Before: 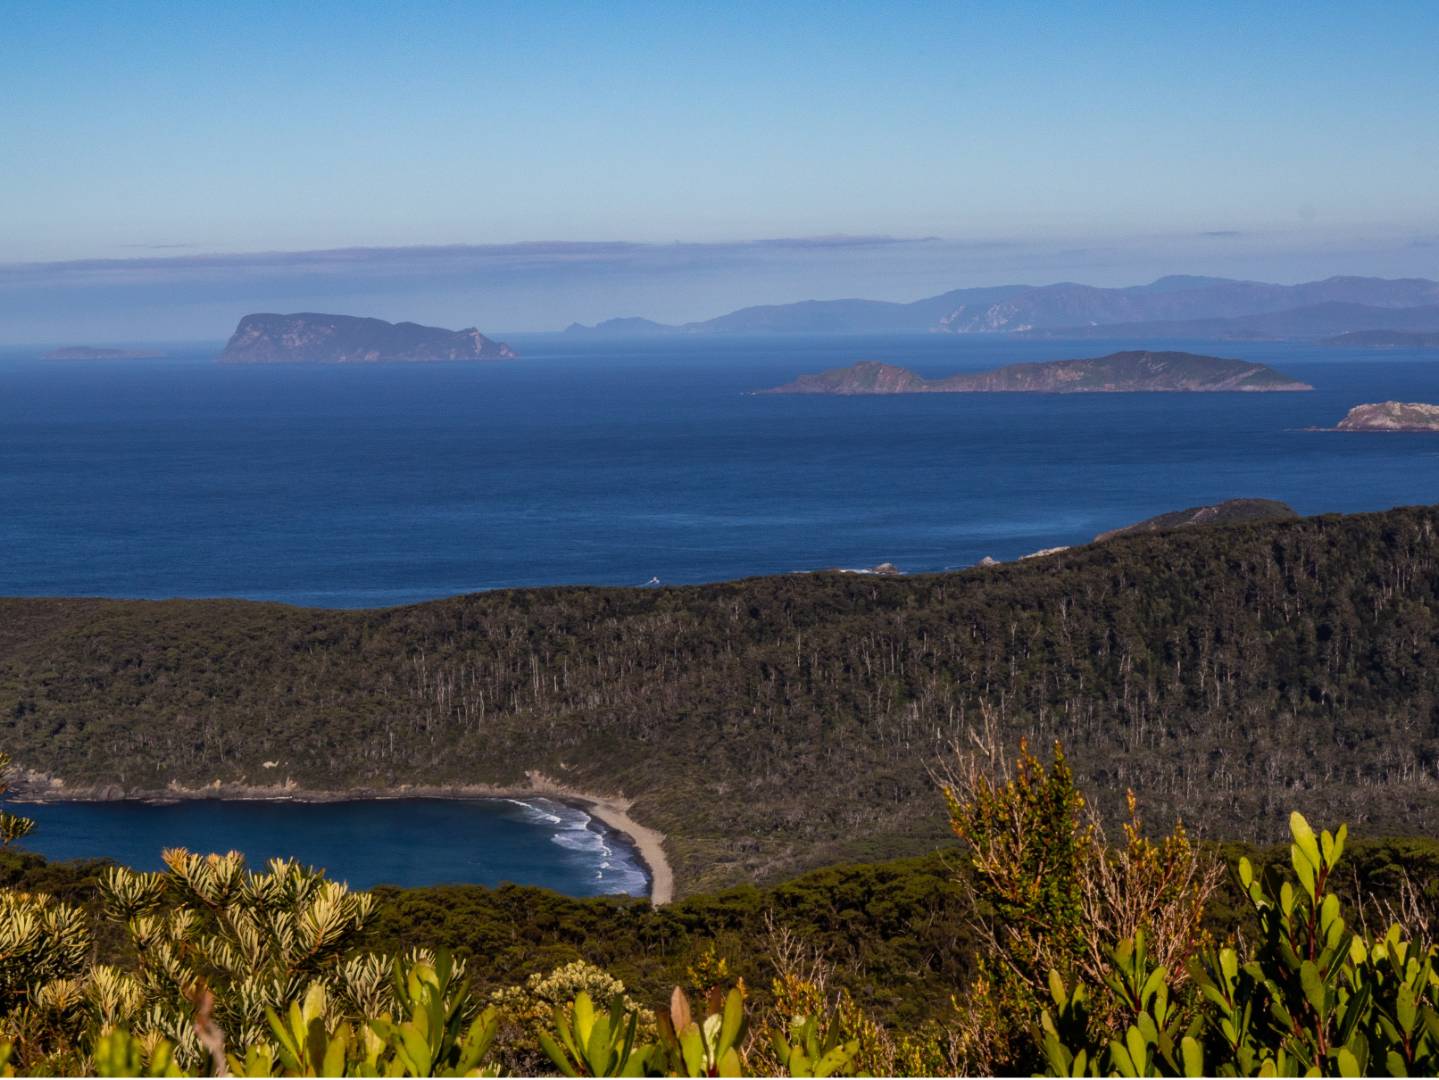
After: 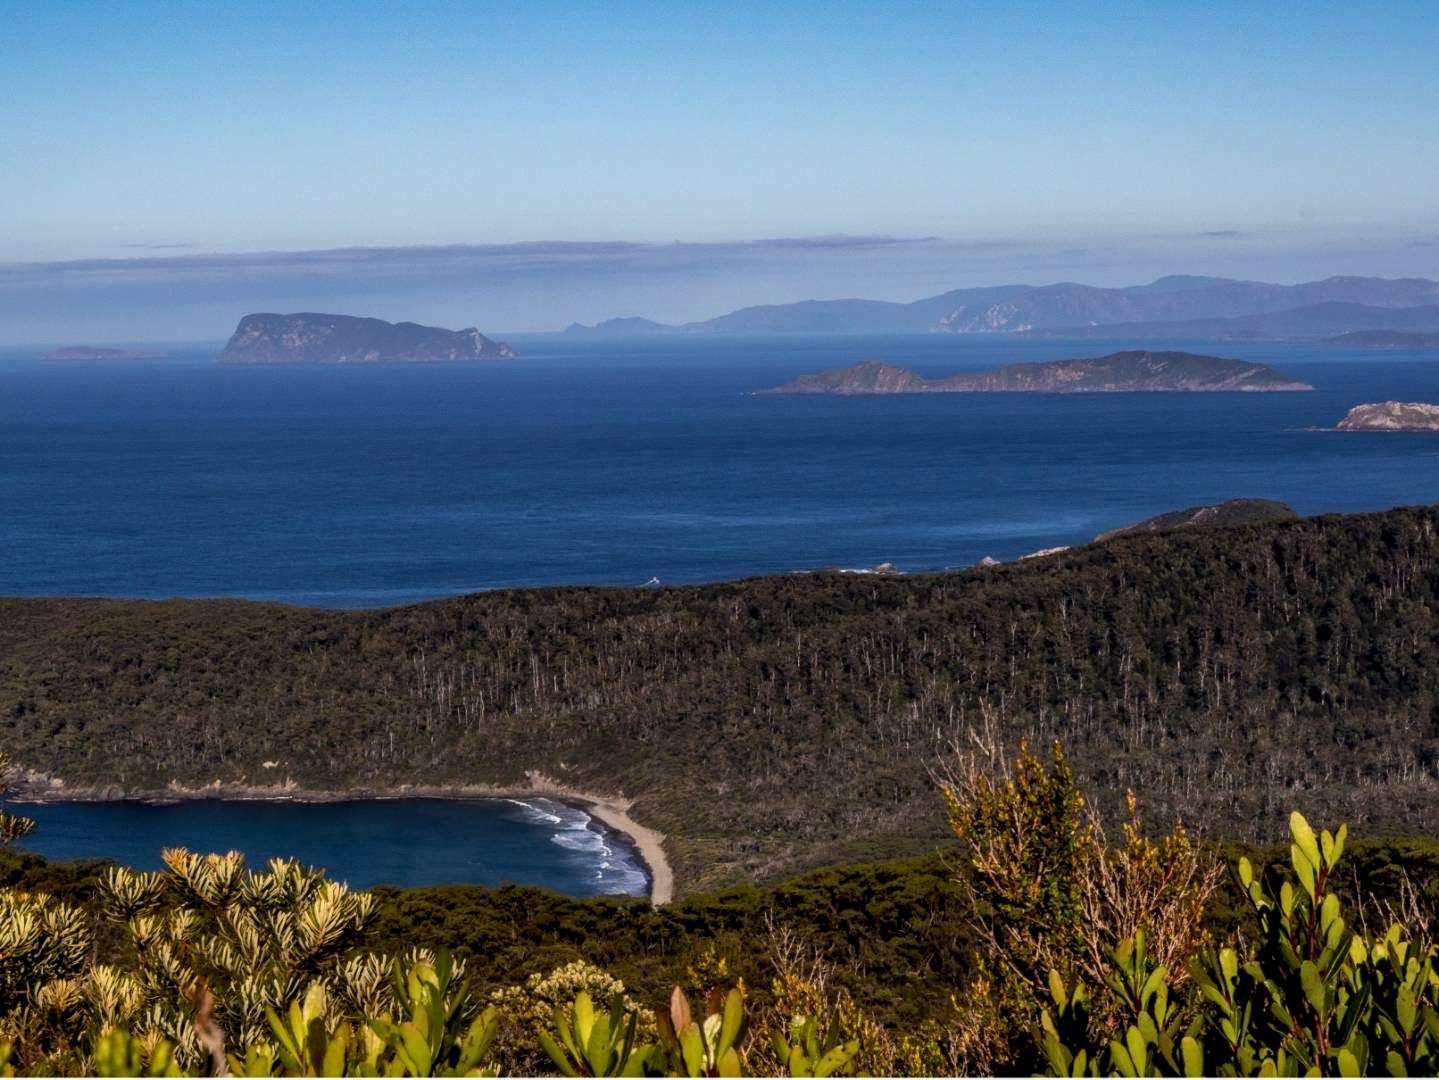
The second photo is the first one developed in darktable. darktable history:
exposure: compensate exposure bias true, compensate highlight preservation false
local contrast: highlights 25%, shadows 75%, midtone range 0.75
